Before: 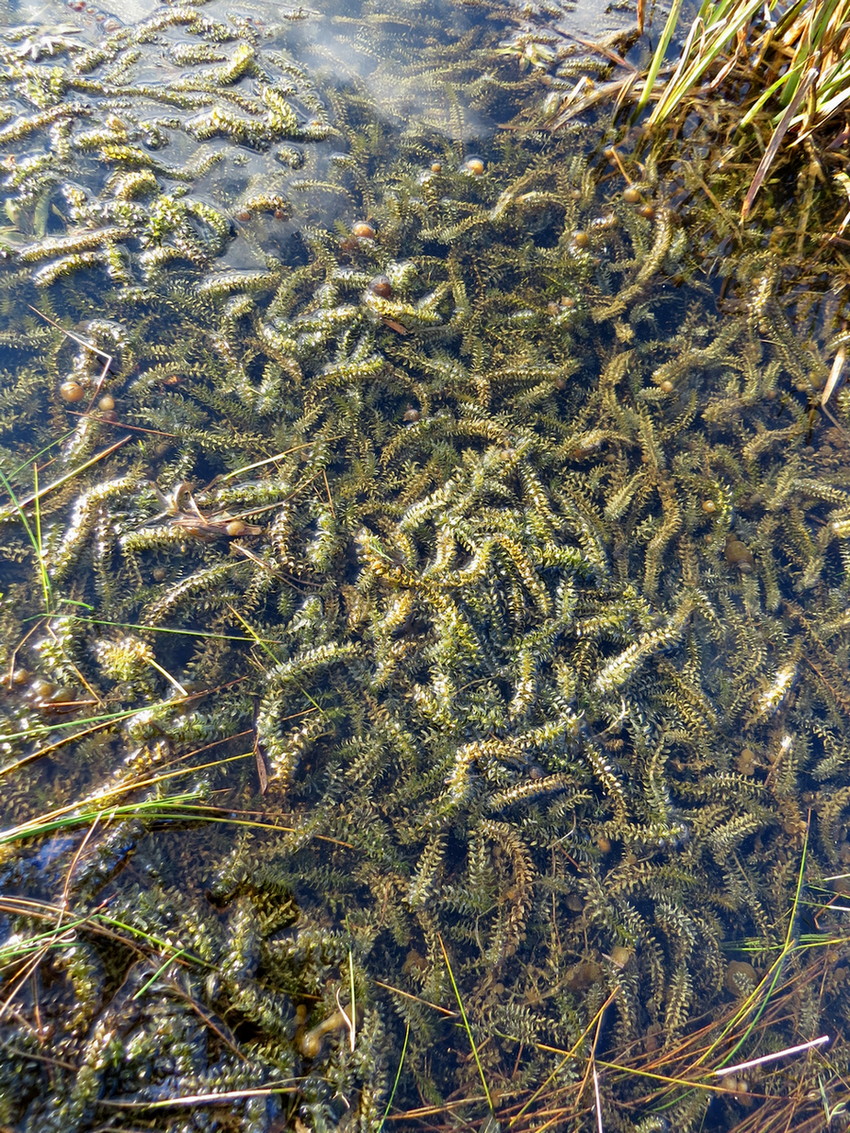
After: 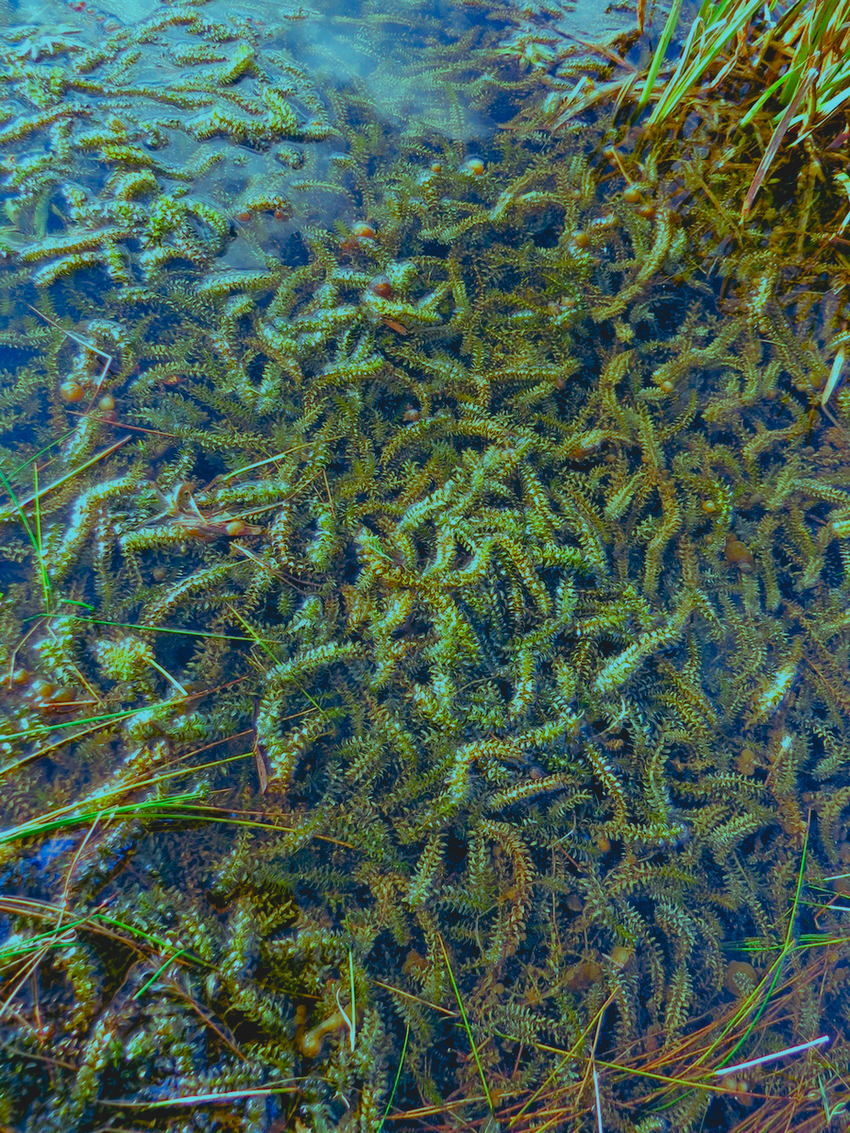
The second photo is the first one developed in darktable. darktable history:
contrast brightness saturation: contrast -0.19, saturation 0.19
color balance rgb: shadows lift › luminance -7.7%, shadows lift › chroma 2.13%, shadows lift › hue 165.27°, power › luminance -7.77%, power › chroma 1.34%, power › hue 330.55°, highlights gain › luminance -33.33%, highlights gain › chroma 5.68%, highlights gain › hue 217.2°, global offset › luminance -0.33%, global offset › chroma 0.11%, global offset › hue 165.27°, perceptual saturation grading › global saturation 27.72%, perceptual saturation grading › highlights -25%, perceptual saturation grading › mid-tones 25%, perceptual saturation grading › shadows 50%
